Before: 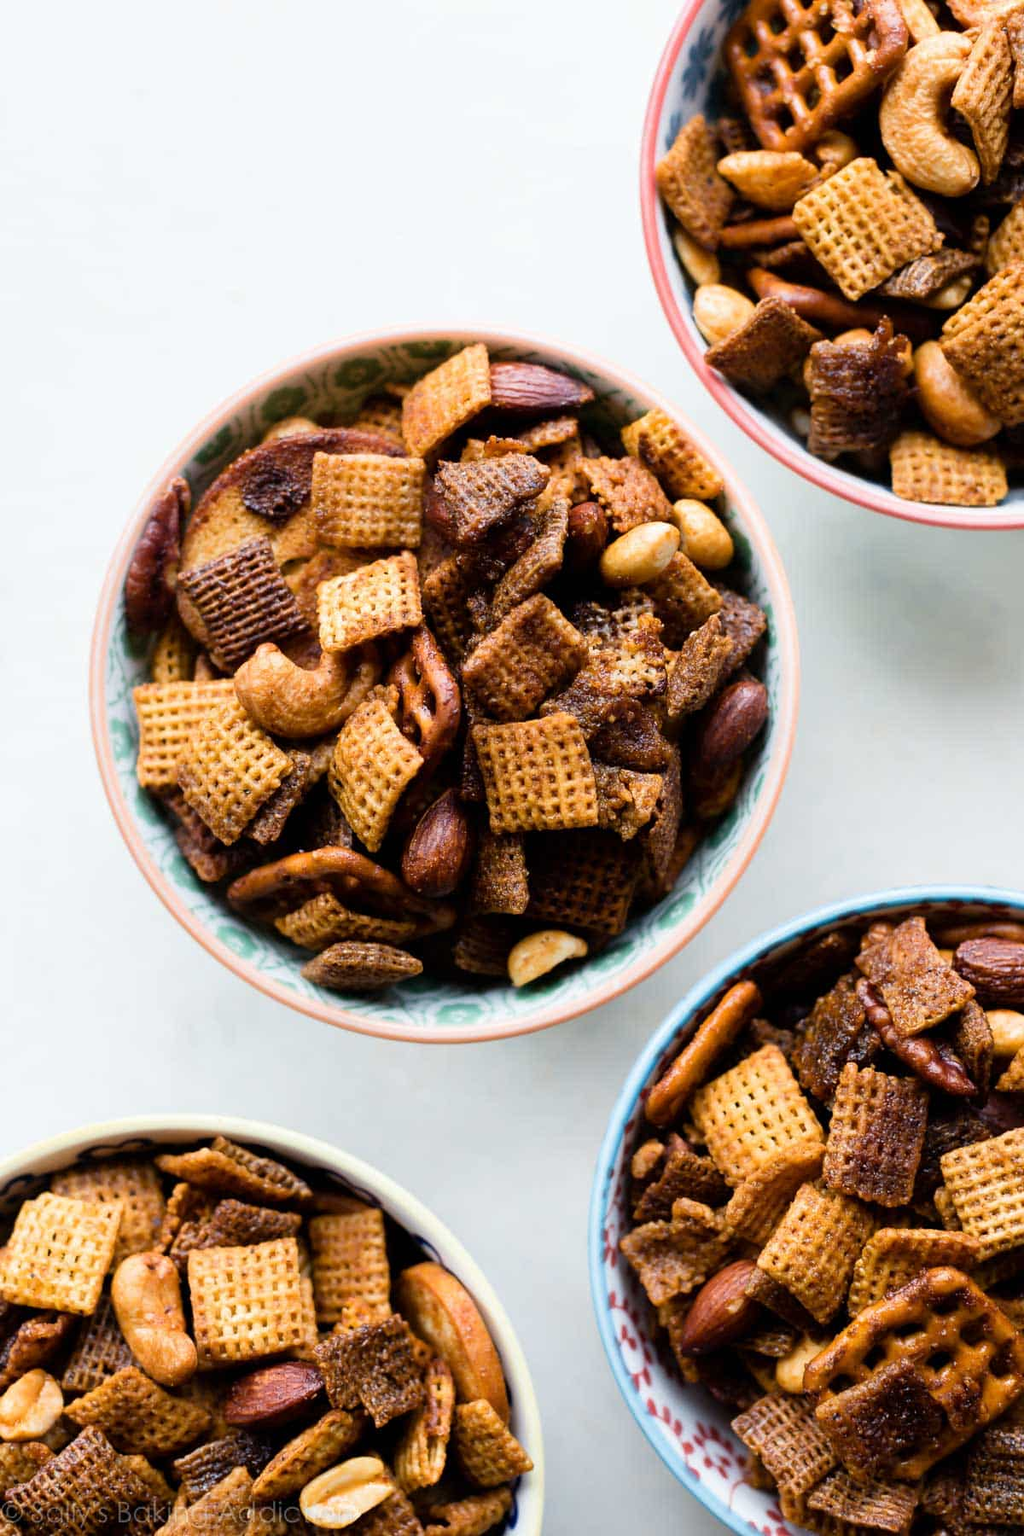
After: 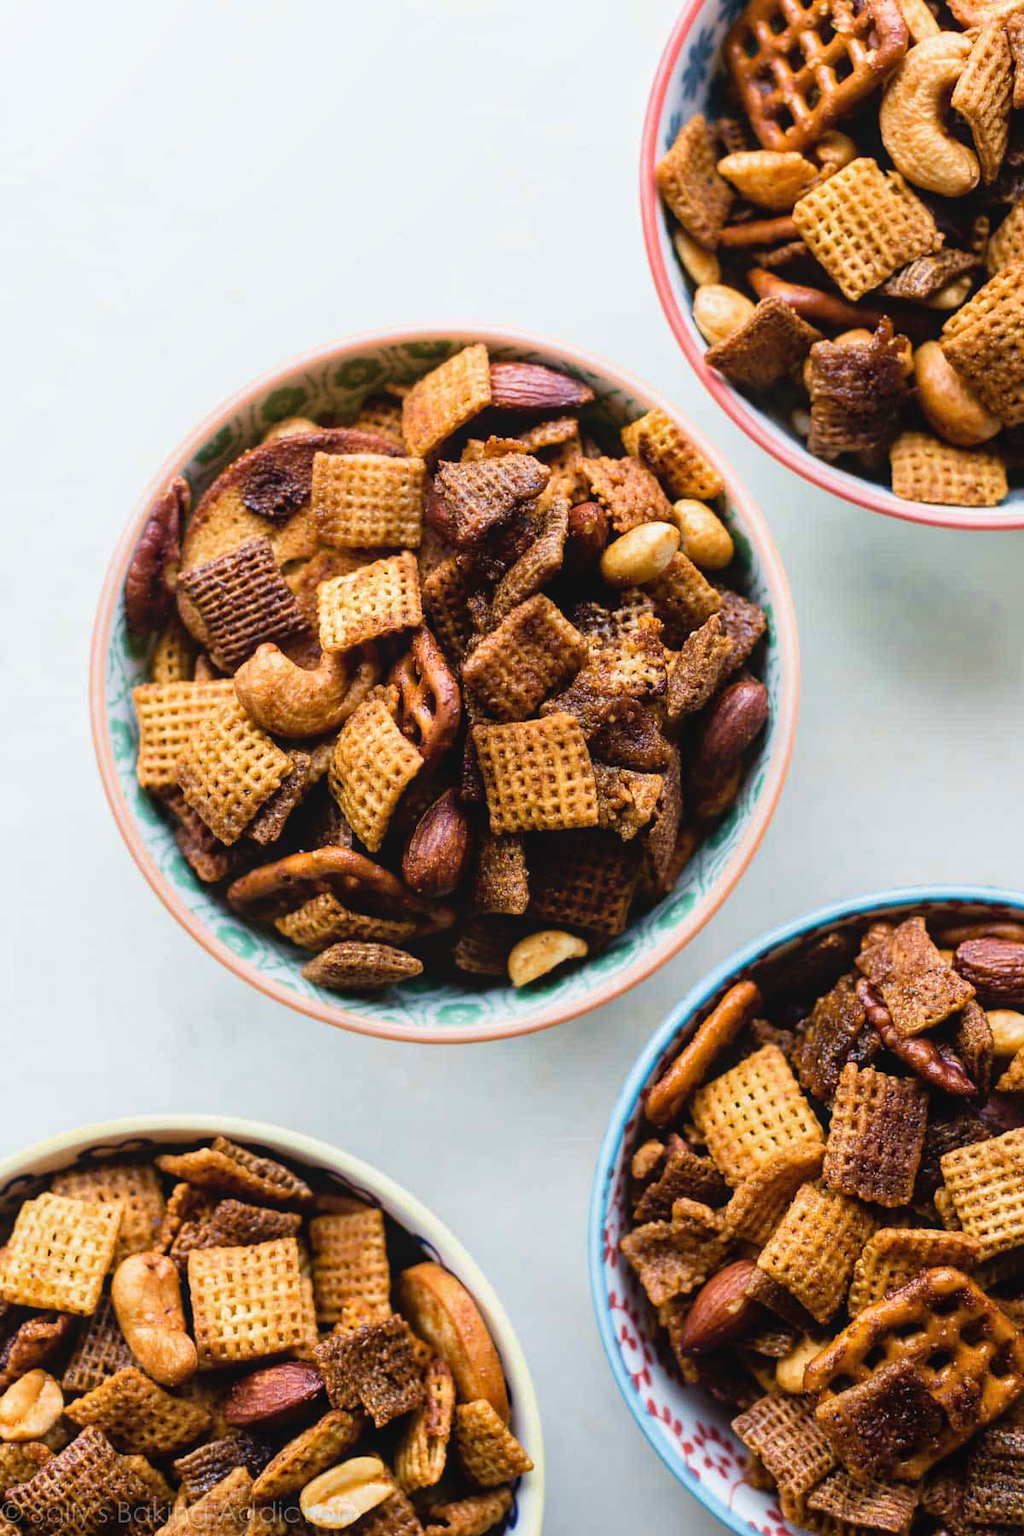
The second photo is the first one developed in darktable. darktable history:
local contrast: detail 110%
velvia: on, module defaults
